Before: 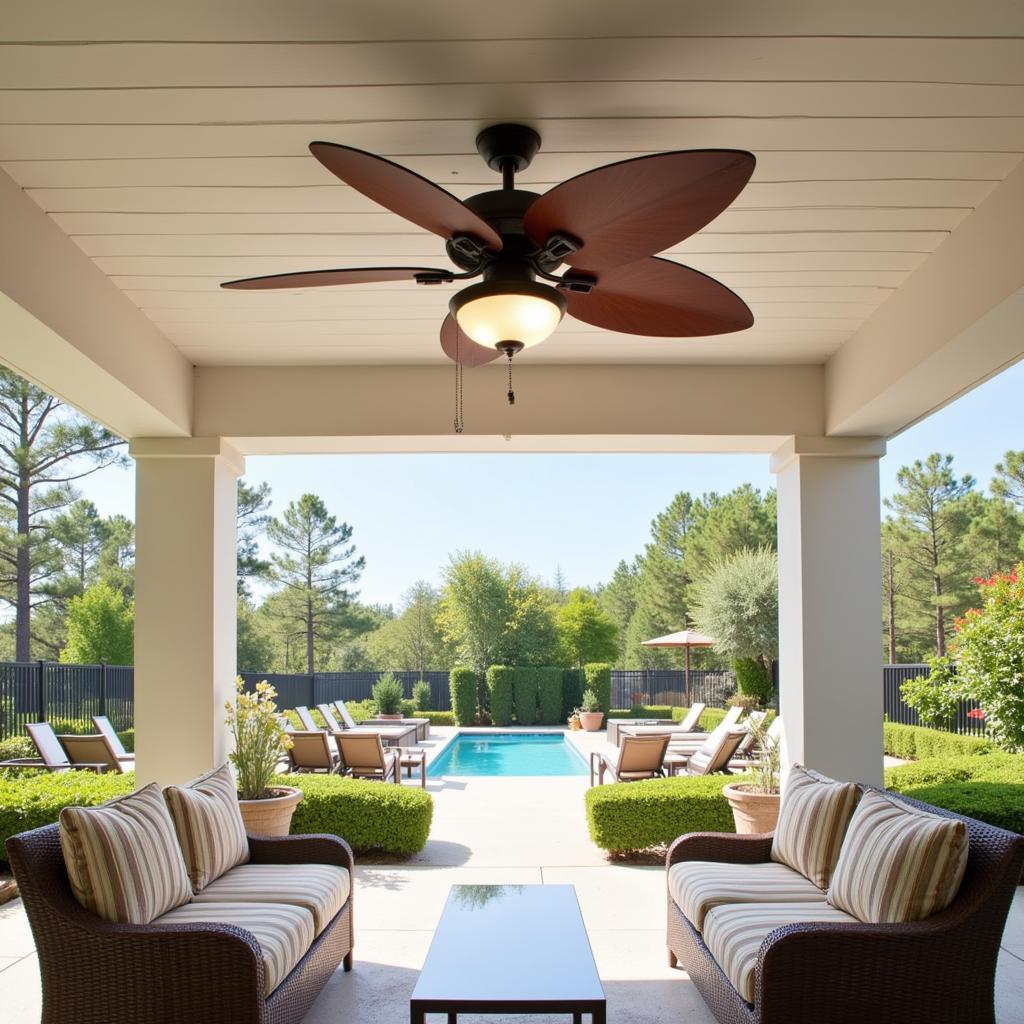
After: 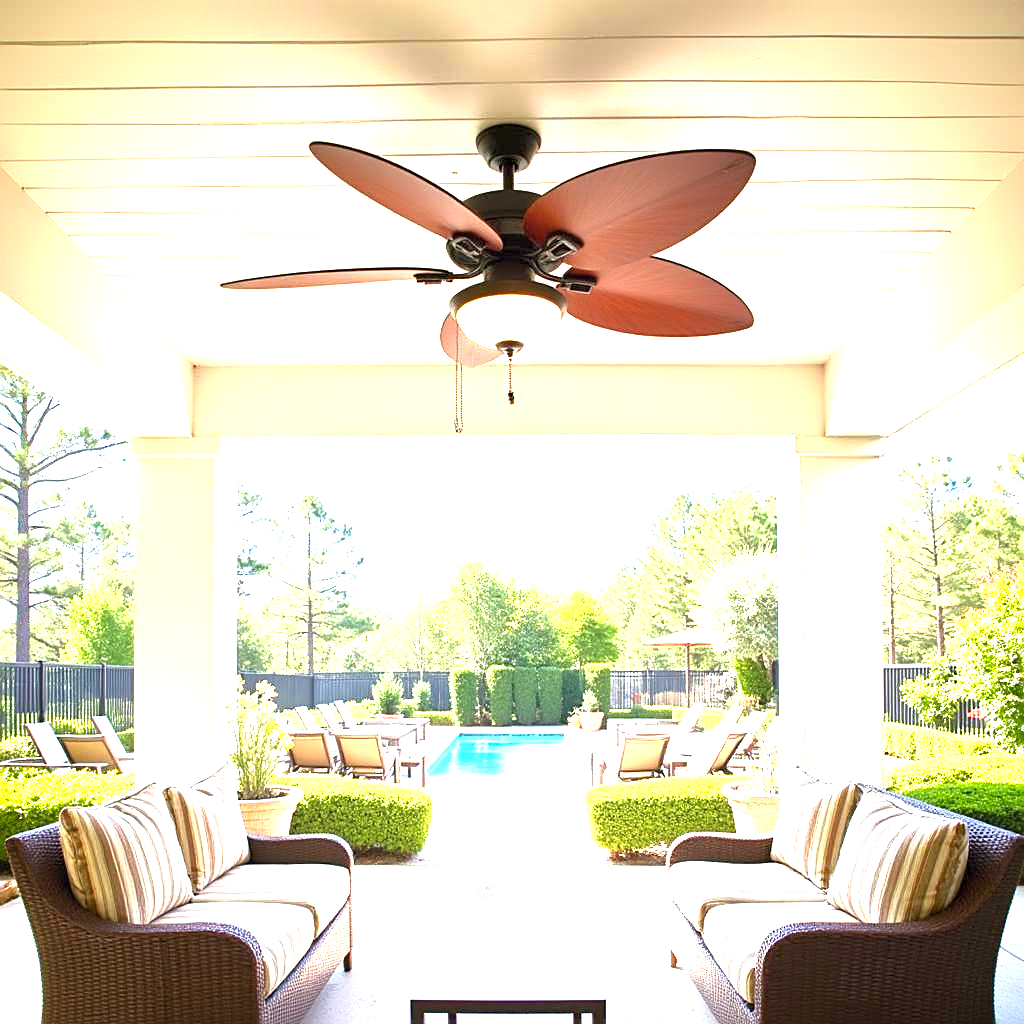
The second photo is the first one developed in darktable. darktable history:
vignetting: fall-off radius 61.22%, saturation 0.382, unbound false
sharpen: on, module defaults
shadows and highlights: shadows 25.44, highlights -24.98
exposure: black level correction 0, exposure 2.37 EV, compensate highlight preservation false
